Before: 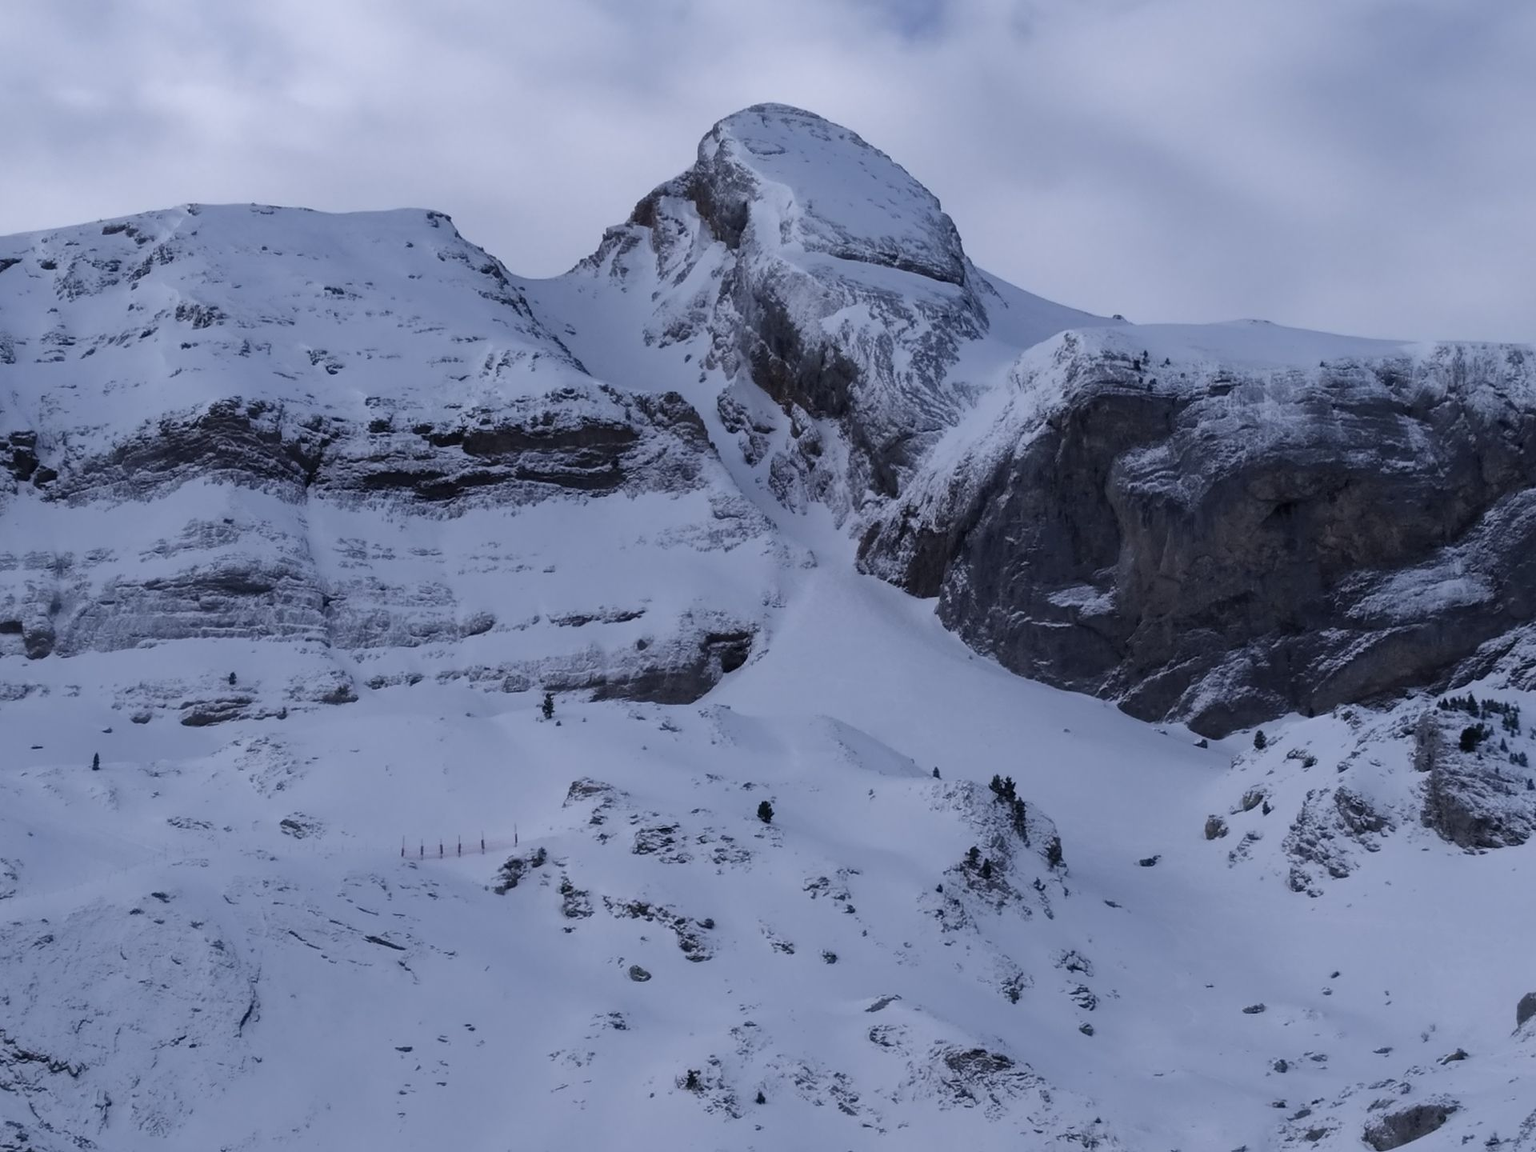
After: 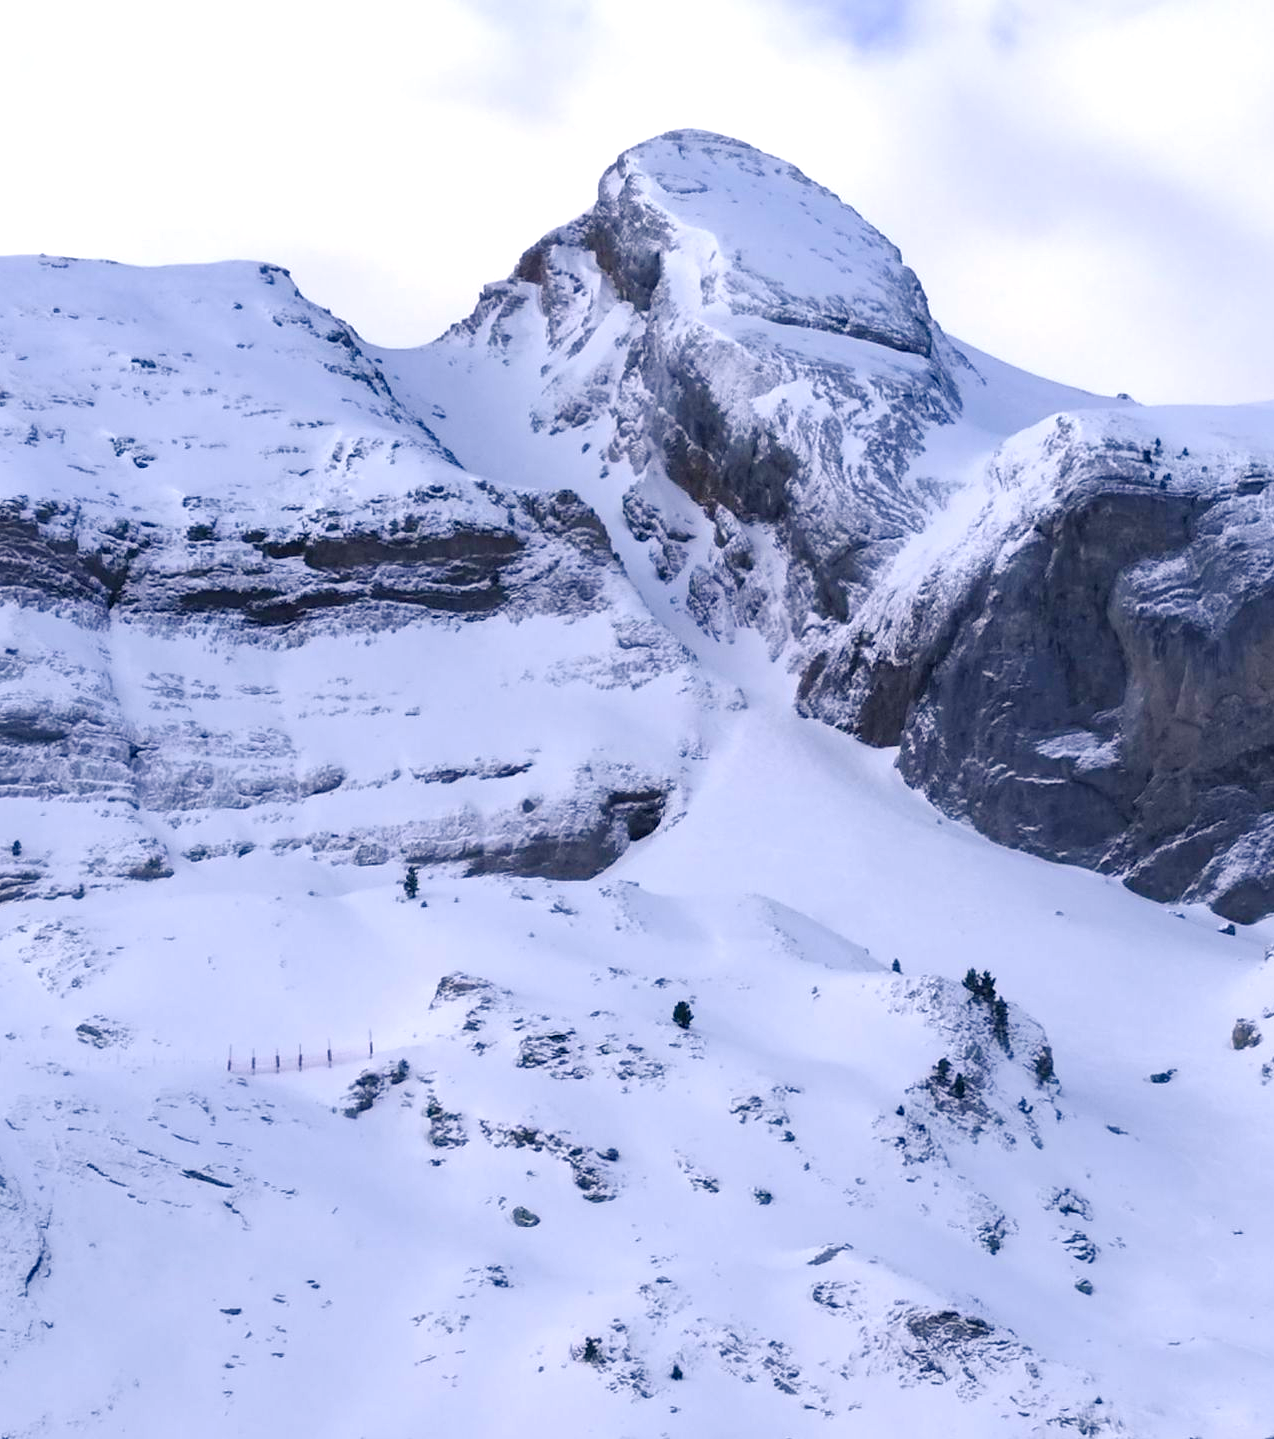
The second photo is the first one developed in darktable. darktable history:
color balance rgb: shadows lift › chroma 1.047%, shadows lift › hue 215.12°, highlights gain › chroma 1.692%, highlights gain › hue 56.45°, perceptual saturation grading › global saturation 35.053%, perceptual saturation grading › highlights -29.859%, perceptual saturation grading › shadows 34.561%
exposure: black level correction 0, exposure 1.199 EV, compensate highlight preservation false
crop and rotate: left 14.301%, right 19.33%
